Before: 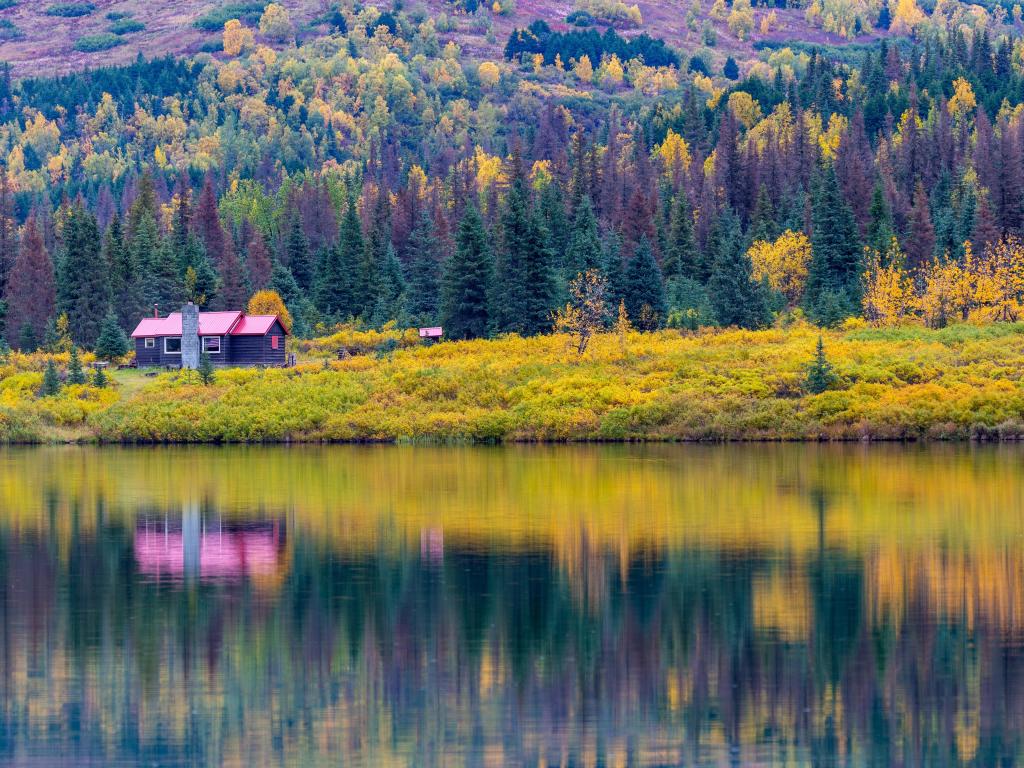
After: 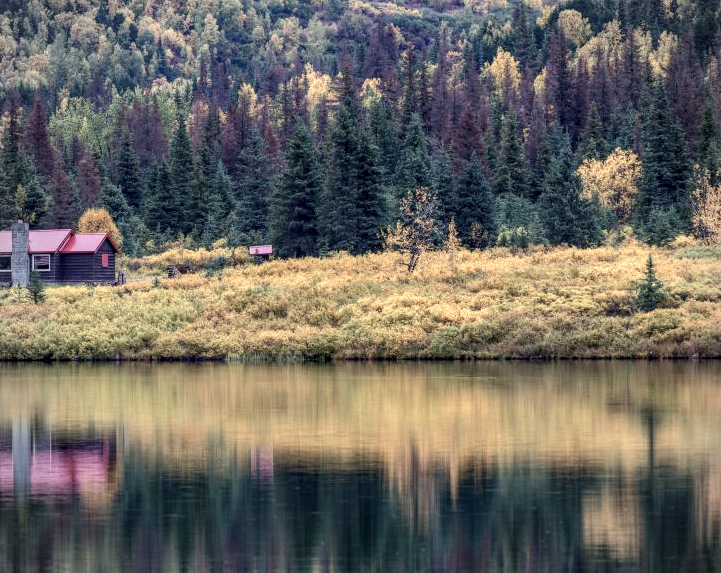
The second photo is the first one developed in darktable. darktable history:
crop and rotate: left 16.643%, top 10.708%, right 12.862%, bottom 14.582%
local contrast: on, module defaults
contrast brightness saturation: contrast 0.103, saturation -0.379
vignetting: fall-off radius 60.82%
color zones: curves: ch0 [(0, 0.473) (0.001, 0.473) (0.226, 0.548) (0.4, 0.589) (0.525, 0.54) (0.728, 0.403) (0.999, 0.473) (1, 0.473)]; ch1 [(0, 0.619) (0.001, 0.619) (0.234, 0.388) (0.4, 0.372) (0.528, 0.422) (0.732, 0.53) (0.999, 0.619) (1, 0.619)]; ch2 [(0, 0.547) (0.001, 0.547) (0.226, 0.45) (0.4, 0.525) (0.525, 0.585) (0.8, 0.511) (0.999, 0.547) (1, 0.547)]
